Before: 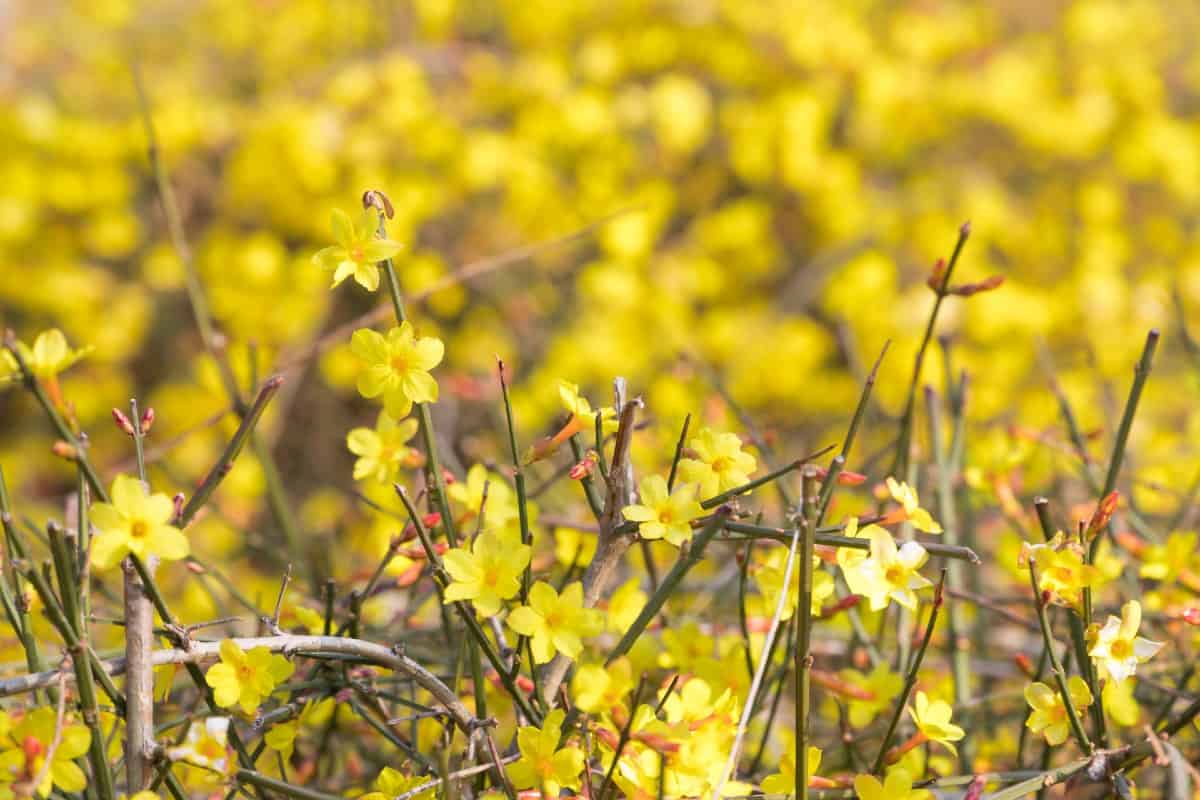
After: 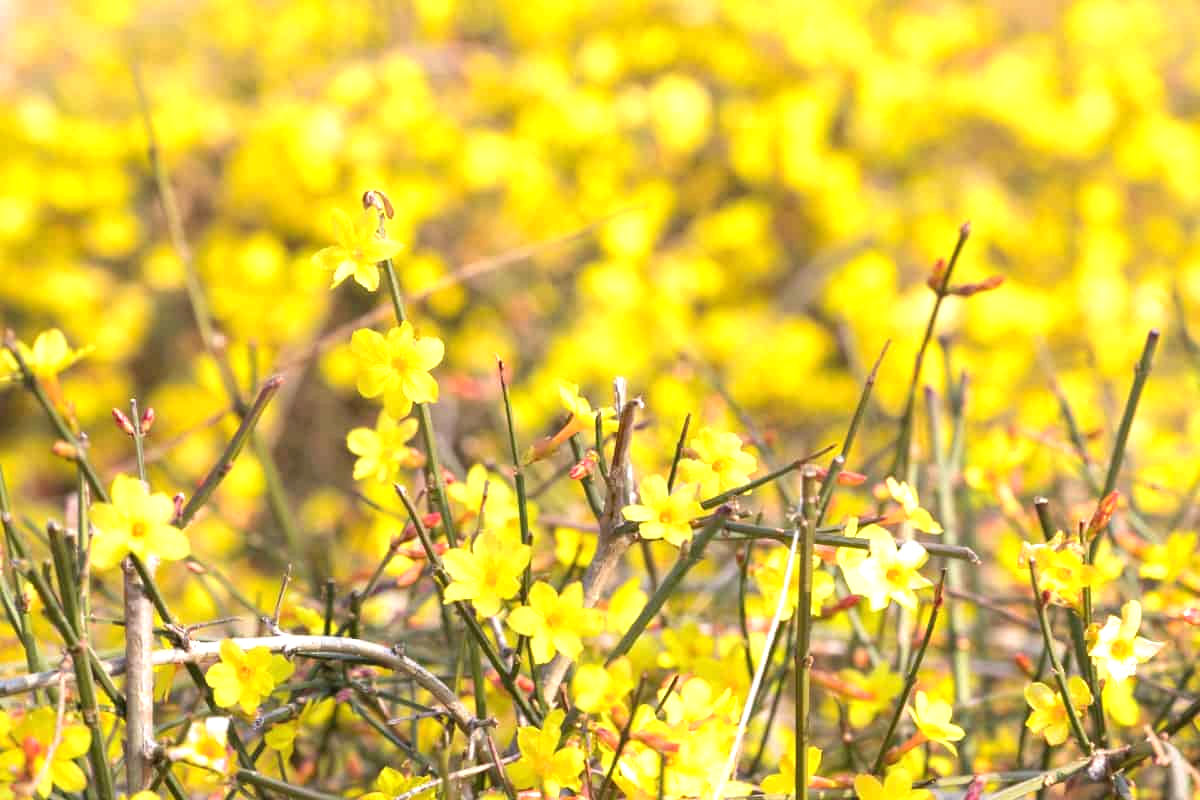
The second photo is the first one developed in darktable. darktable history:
exposure: exposure 0.653 EV, compensate highlight preservation false
